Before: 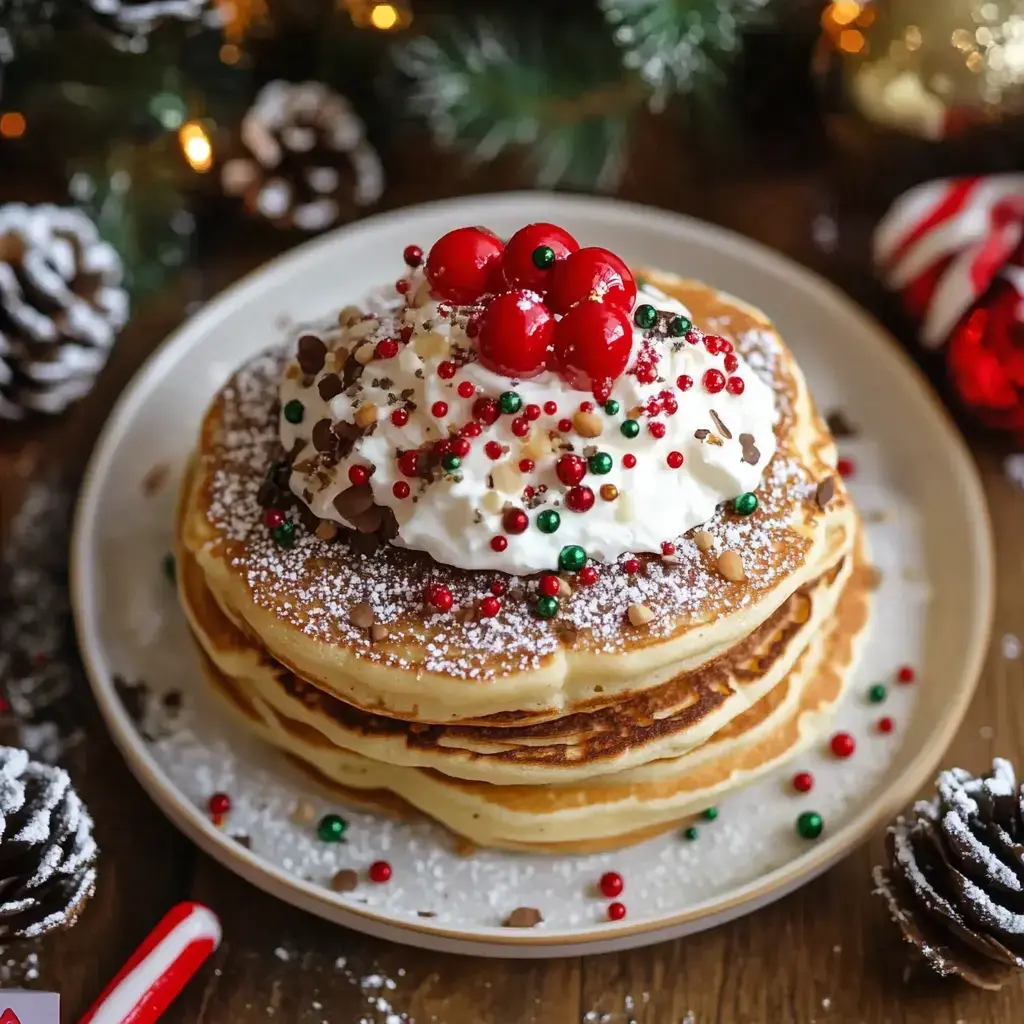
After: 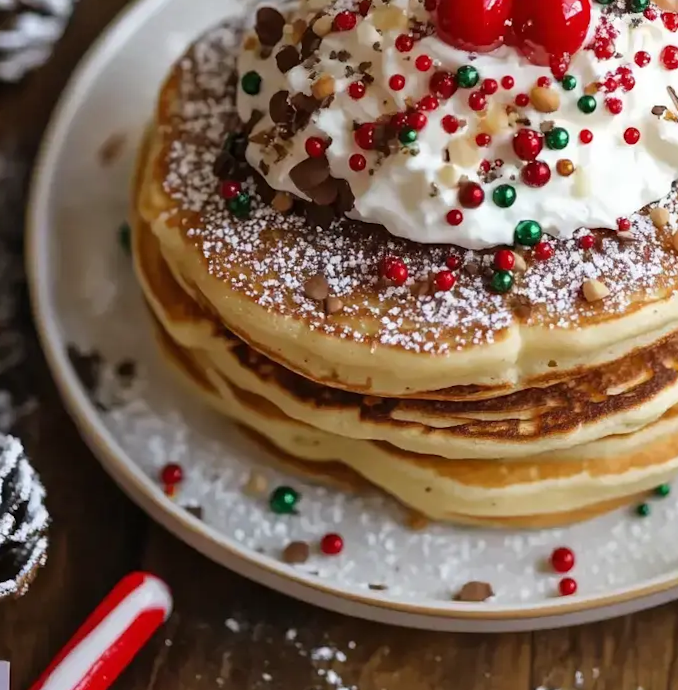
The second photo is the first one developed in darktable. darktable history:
crop and rotate: angle -0.711°, left 3.808%, top 31.702%, right 29.156%
